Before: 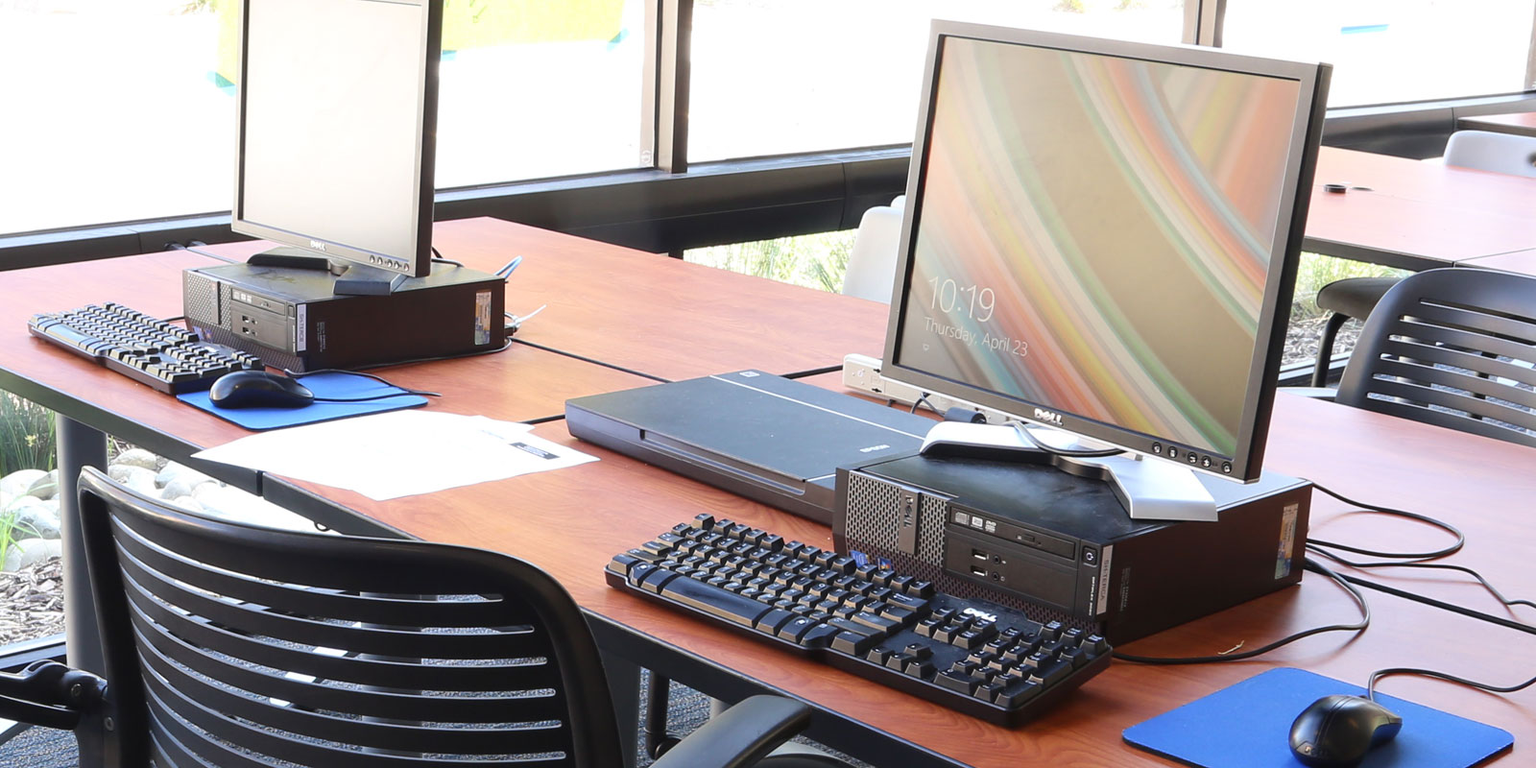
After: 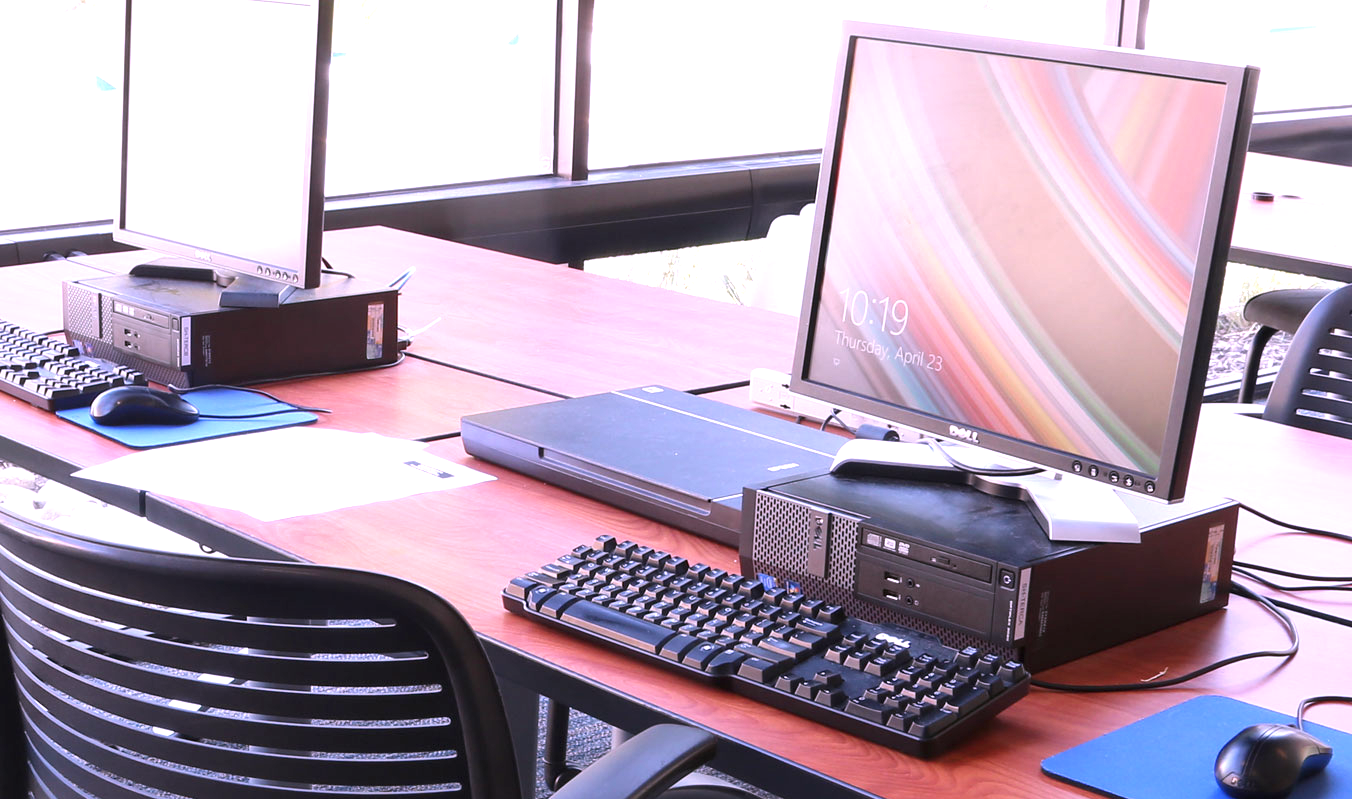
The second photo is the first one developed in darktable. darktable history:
crop: left 8.042%, right 7.408%
exposure: black level correction 0.001, exposure 0.499 EV, compensate highlight preservation false
color correction: highlights a* 15.88, highlights b* -20.5
local contrast: mode bilateral grid, contrast 21, coarseness 49, detail 120%, midtone range 0.2
